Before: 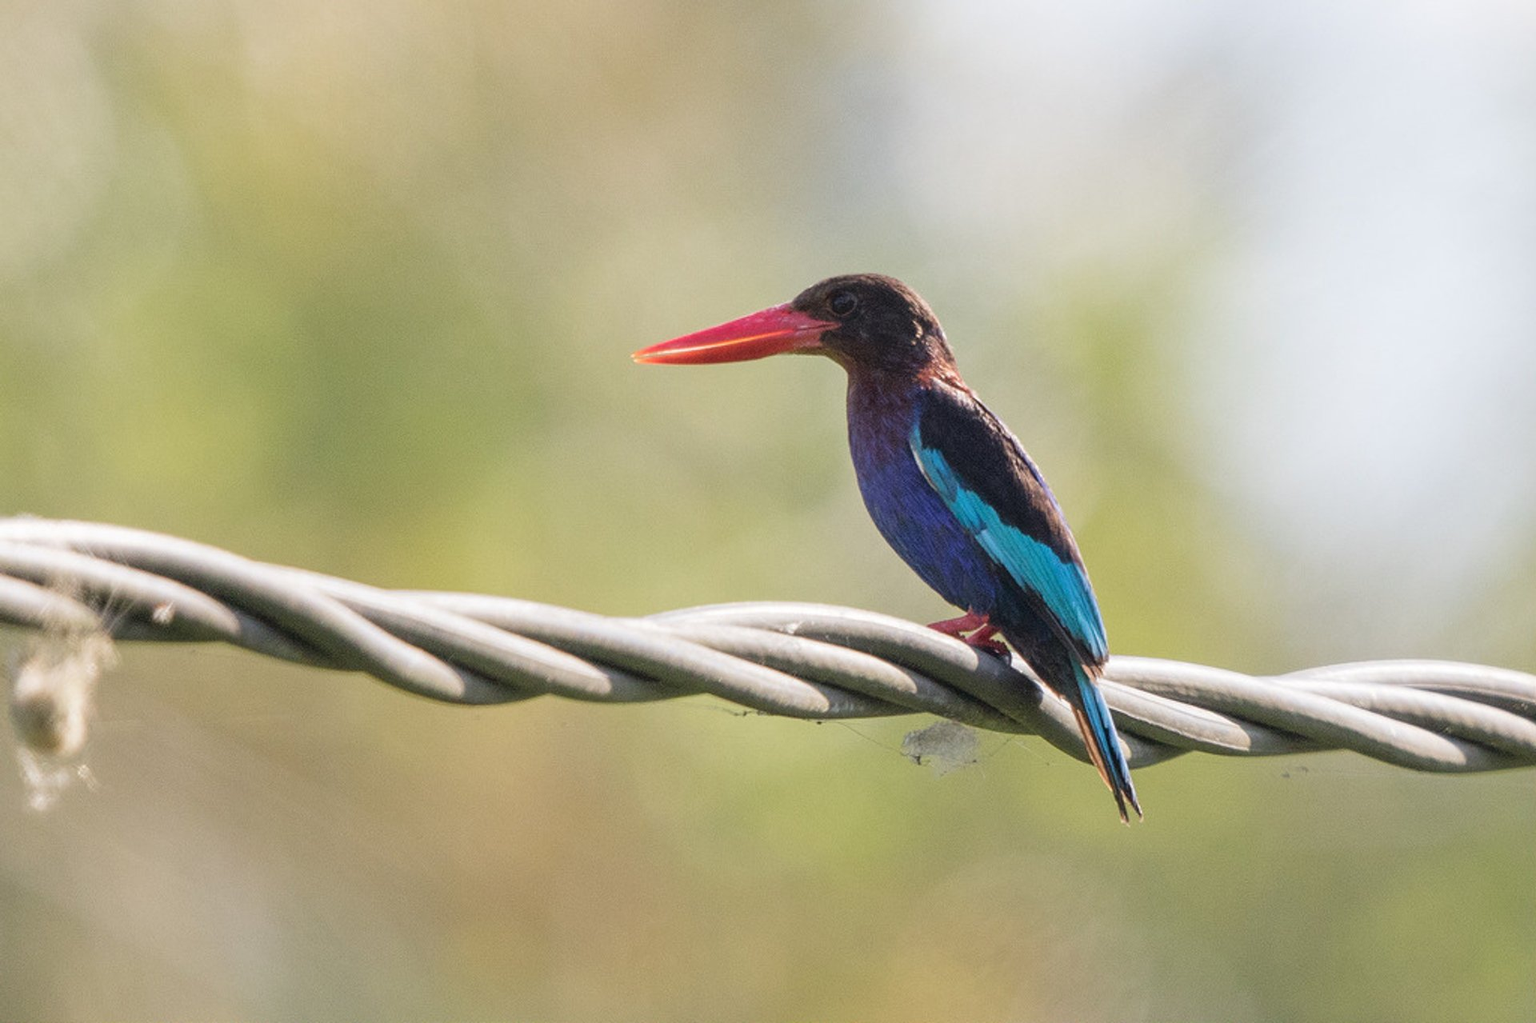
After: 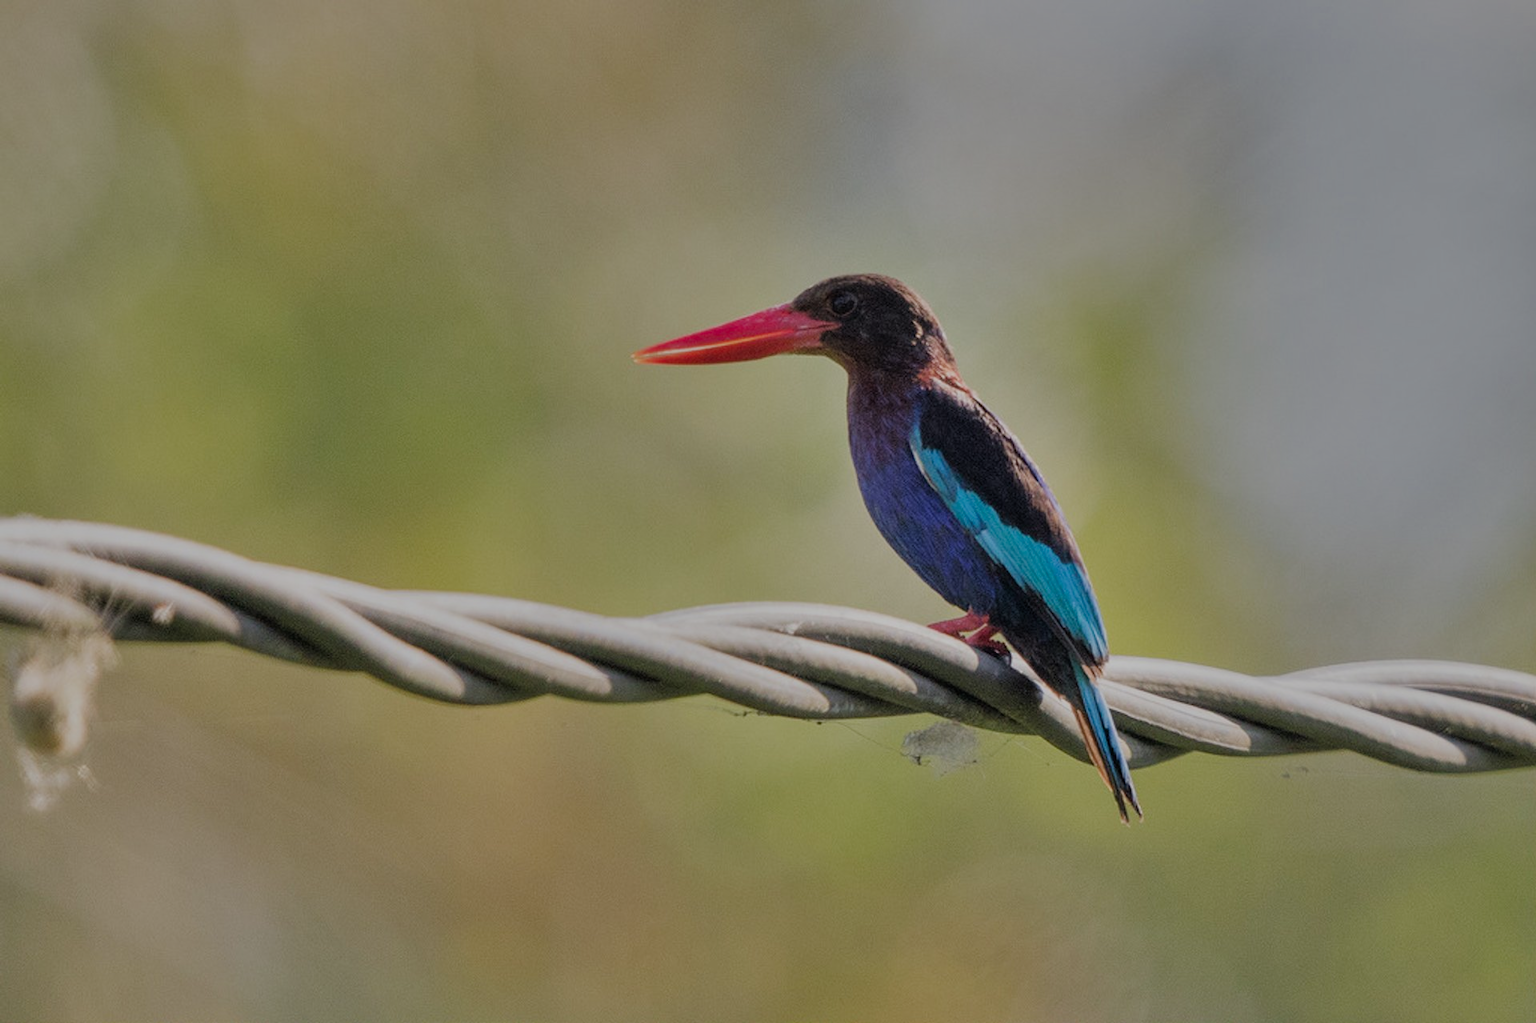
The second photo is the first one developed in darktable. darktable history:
shadows and highlights: shadows 82, white point adjustment -9.03, highlights -61.22, highlights color adjustment 41.67%, soften with gaussian
filmic rgb: black relative exposure -7.65 EV, white relative exposure 4.56 EV, hardness 3.61, iterations of high-quality reconstruction 0
